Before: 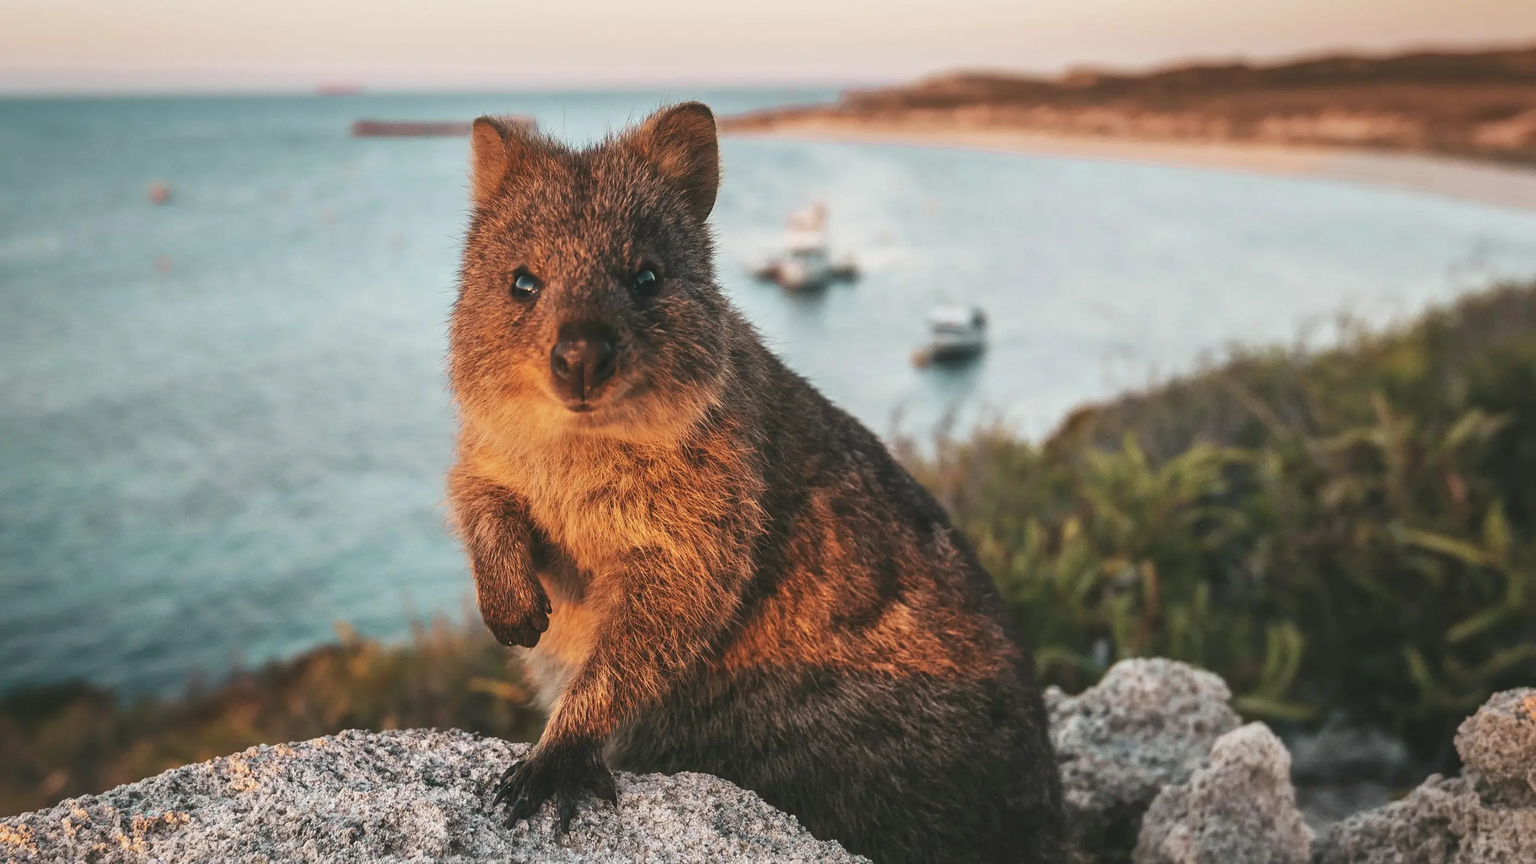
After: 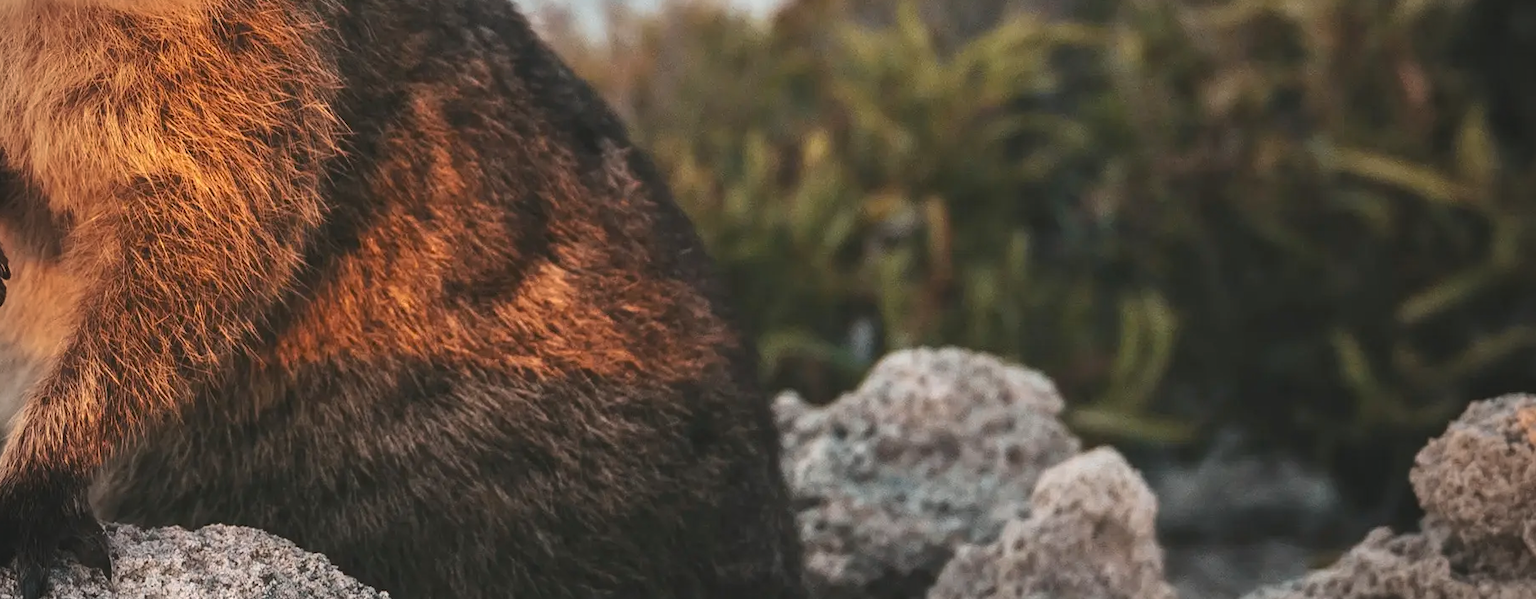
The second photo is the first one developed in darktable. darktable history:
vignetting: on, module defaults
crop and rotate: left 35.509%, top 50.238%, bottom 4.934%
